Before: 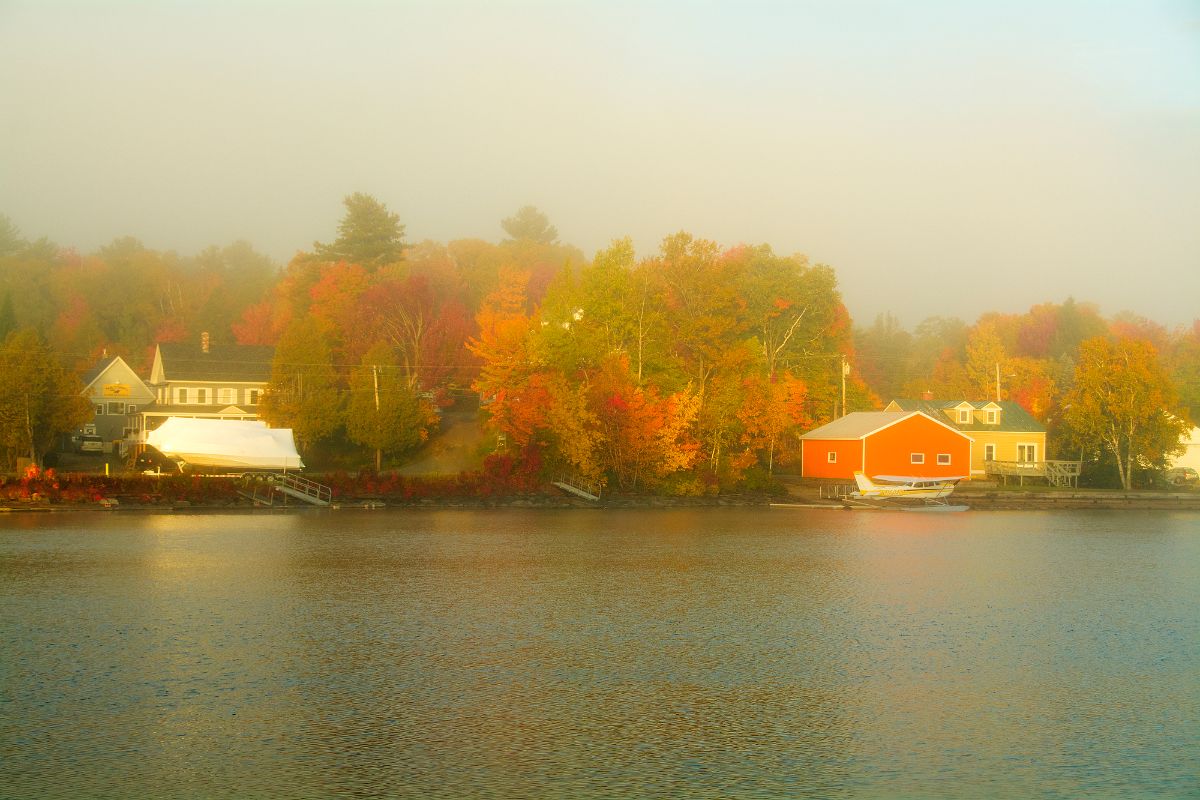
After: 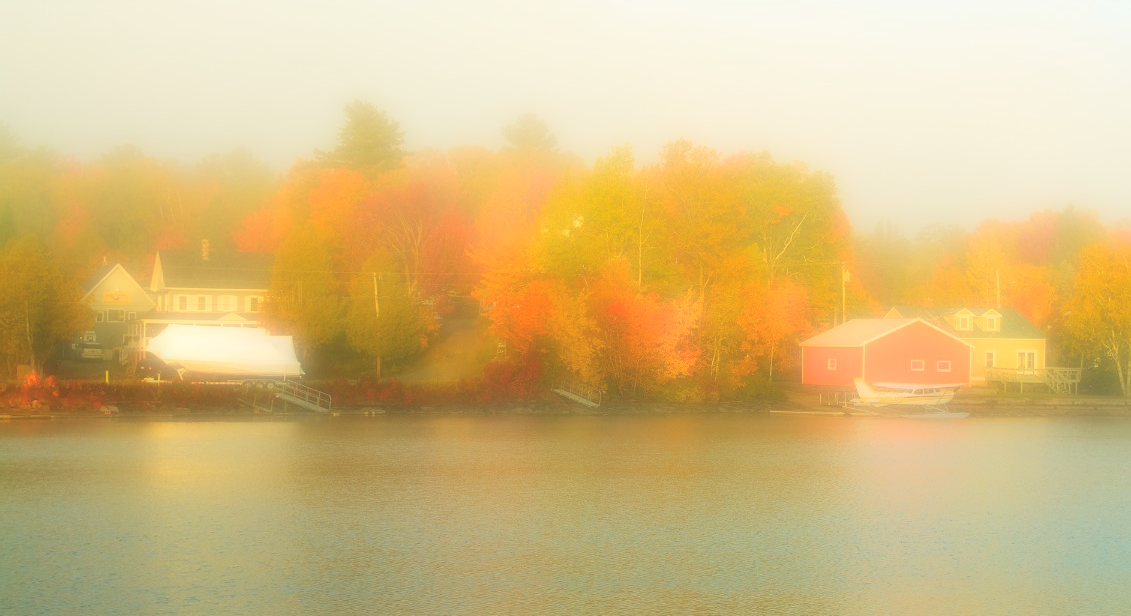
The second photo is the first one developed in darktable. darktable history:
crop and rotate: angle 0.03°, top 11.643%, right 5.651%, bottom 11.189%
contrast brightness saturation: contrast 0.1, brightness 0.3, saturation 0.14
soften: on, module defaults
